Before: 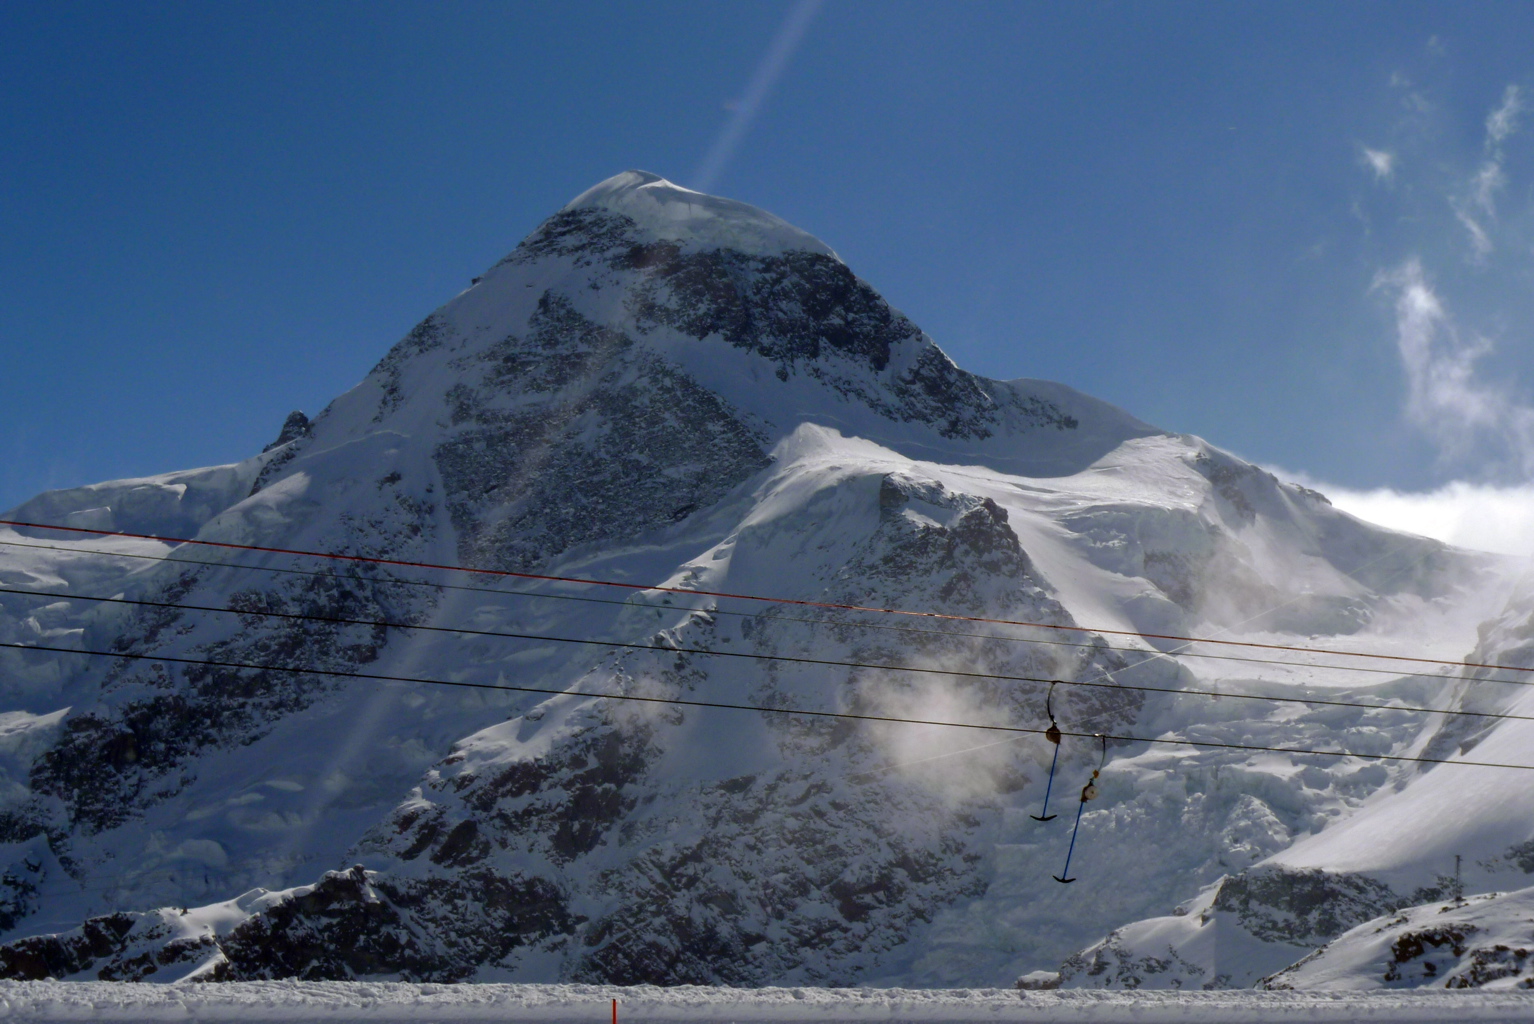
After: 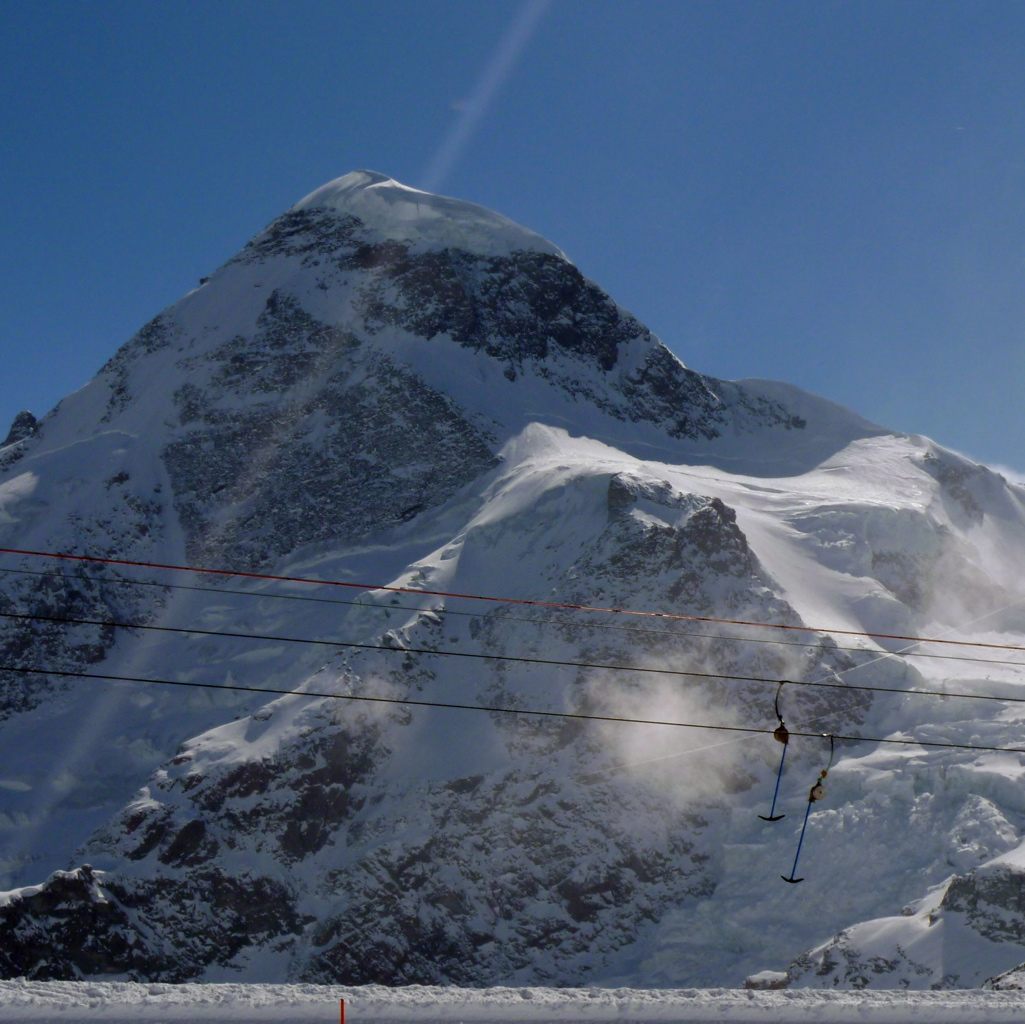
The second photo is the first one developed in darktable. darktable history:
crop and rotate: left 17.732%, right 15.423%
